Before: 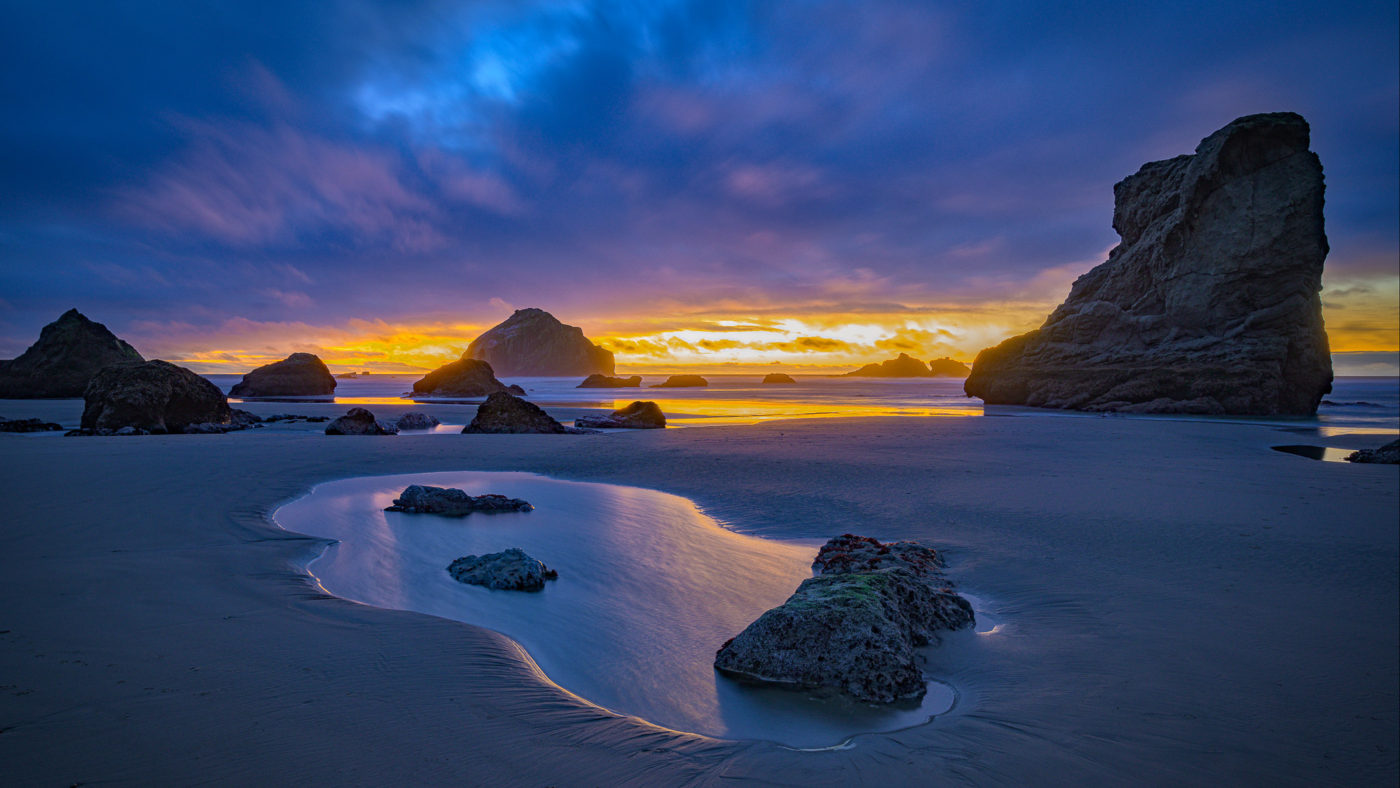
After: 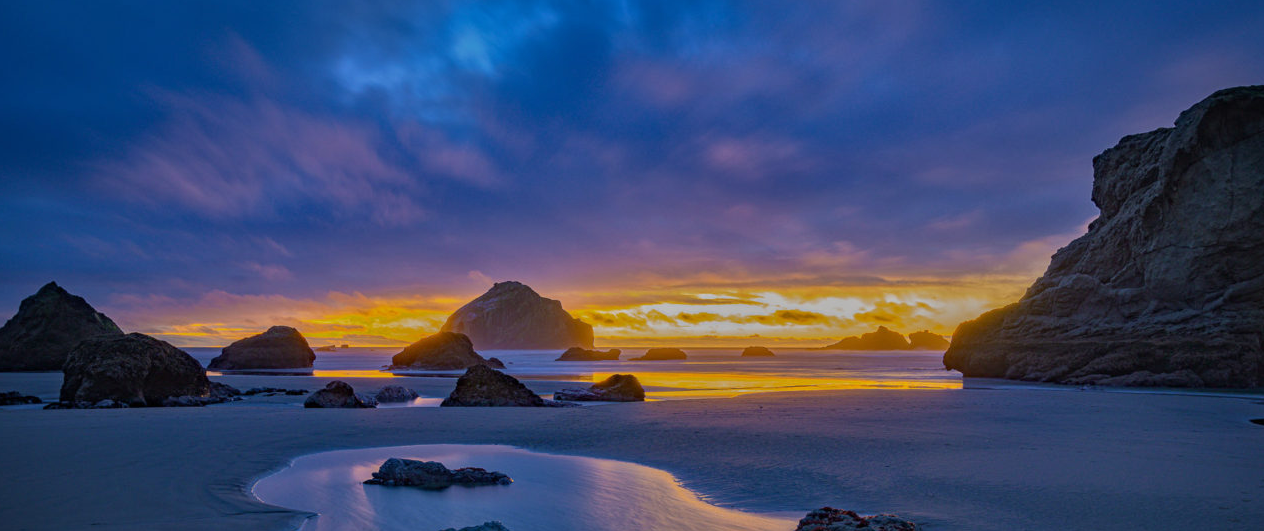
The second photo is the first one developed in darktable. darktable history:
crop: left 1.509%, top 3.452%, right 7.696%, bottom 28.452%
tone equalizer: -8 EV -0.002 EV, -7 EV 0.005 EV, -6 EV -0.008 EV, -5 EV 0.007 EV, -4 EV -0.042 EV, -3 EV -0.233 EV, -2 EV -0.662 EV, -1 EV -0.983 EV, +0 EV -0.969 EV, smoothing diameter 2%, edges refinement/feathering 20, mask exposure compensation -1.57 EV, filter diffusion 5
